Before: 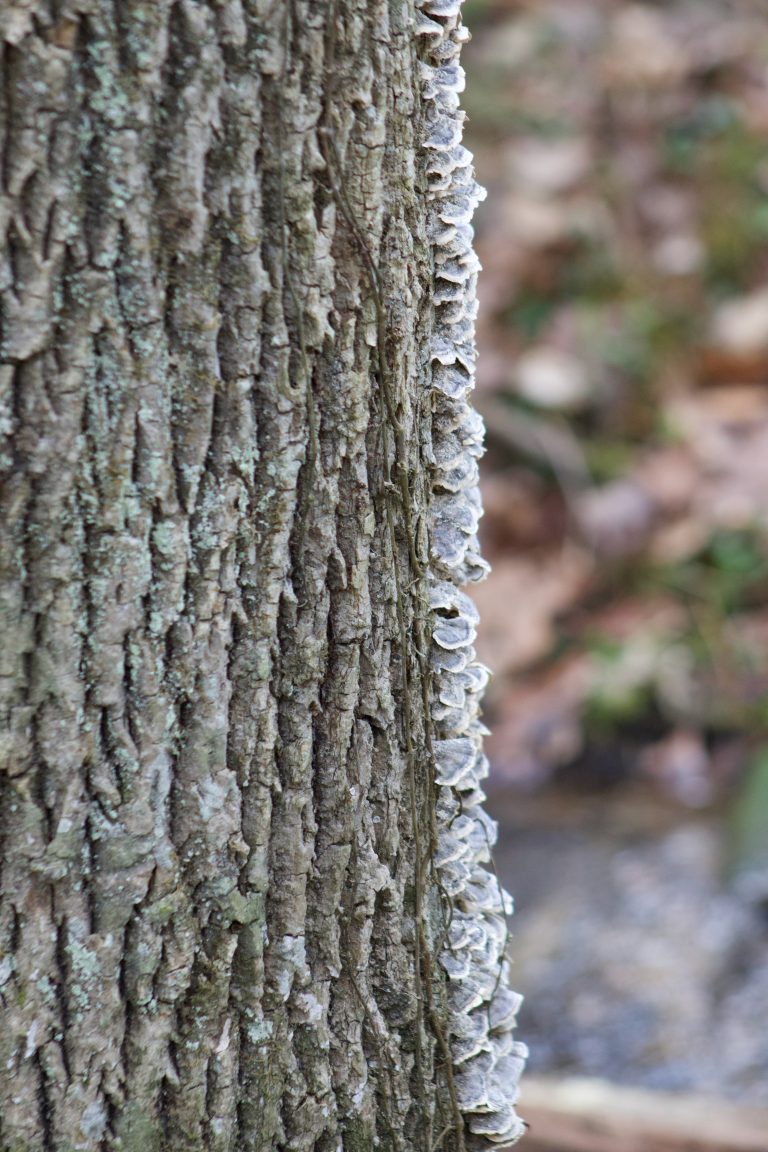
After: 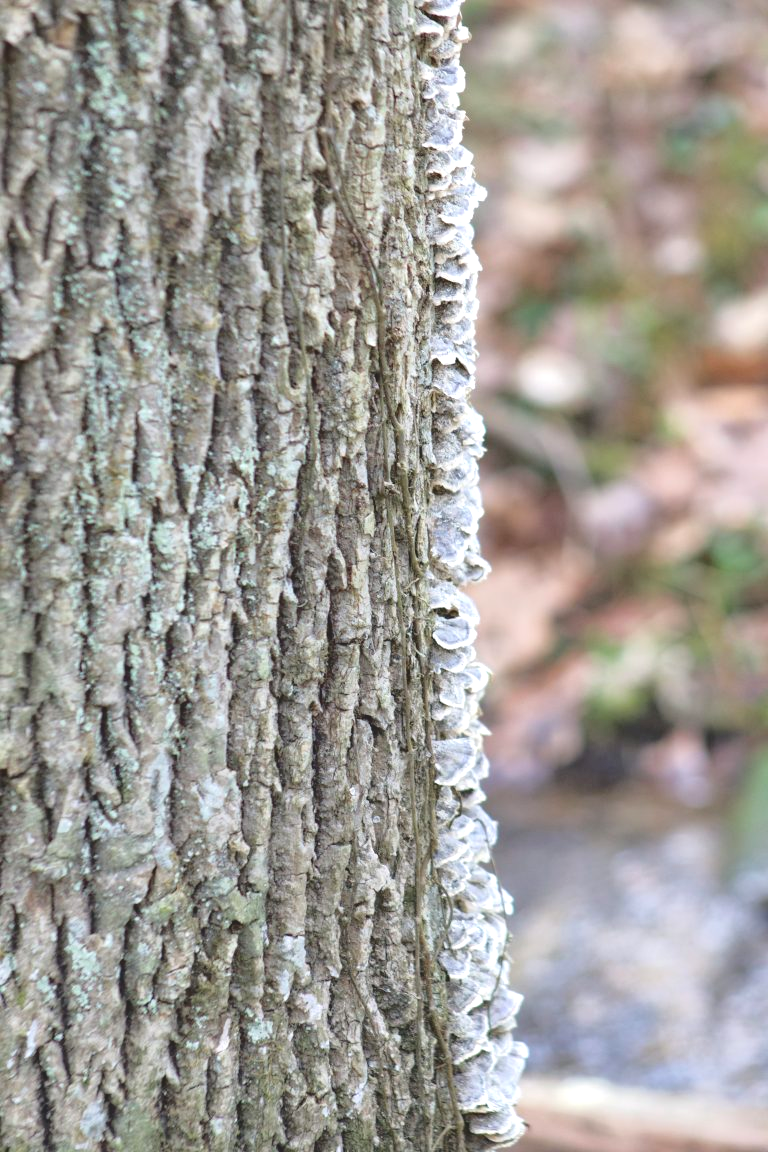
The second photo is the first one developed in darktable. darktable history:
exposure: black level correction 0, exposure 0.5 EV, compensate exposure bias true, compensate highlight preservation false
tone curve: curves: ch0 [(0, 0) (0.003, 0.128) (0.011, 0.133) (0.025, 0.133) (0.044, 0.141) (0.069, 0.152) (0.1, 0.169) (0.136, 0.201) (0.177, 0.239) (0.224, 0.294) (0.277, 0.358) (0.335, 0.428) (0.399, 0.488) (0.468, 0.55) (0.543, 0.611) (0.623, 0.678) (0.709, 0.755) (0.801, 0.843) (0.898, 0.91) (1, 1)], color space Lab, independent channels, preserve colors none
